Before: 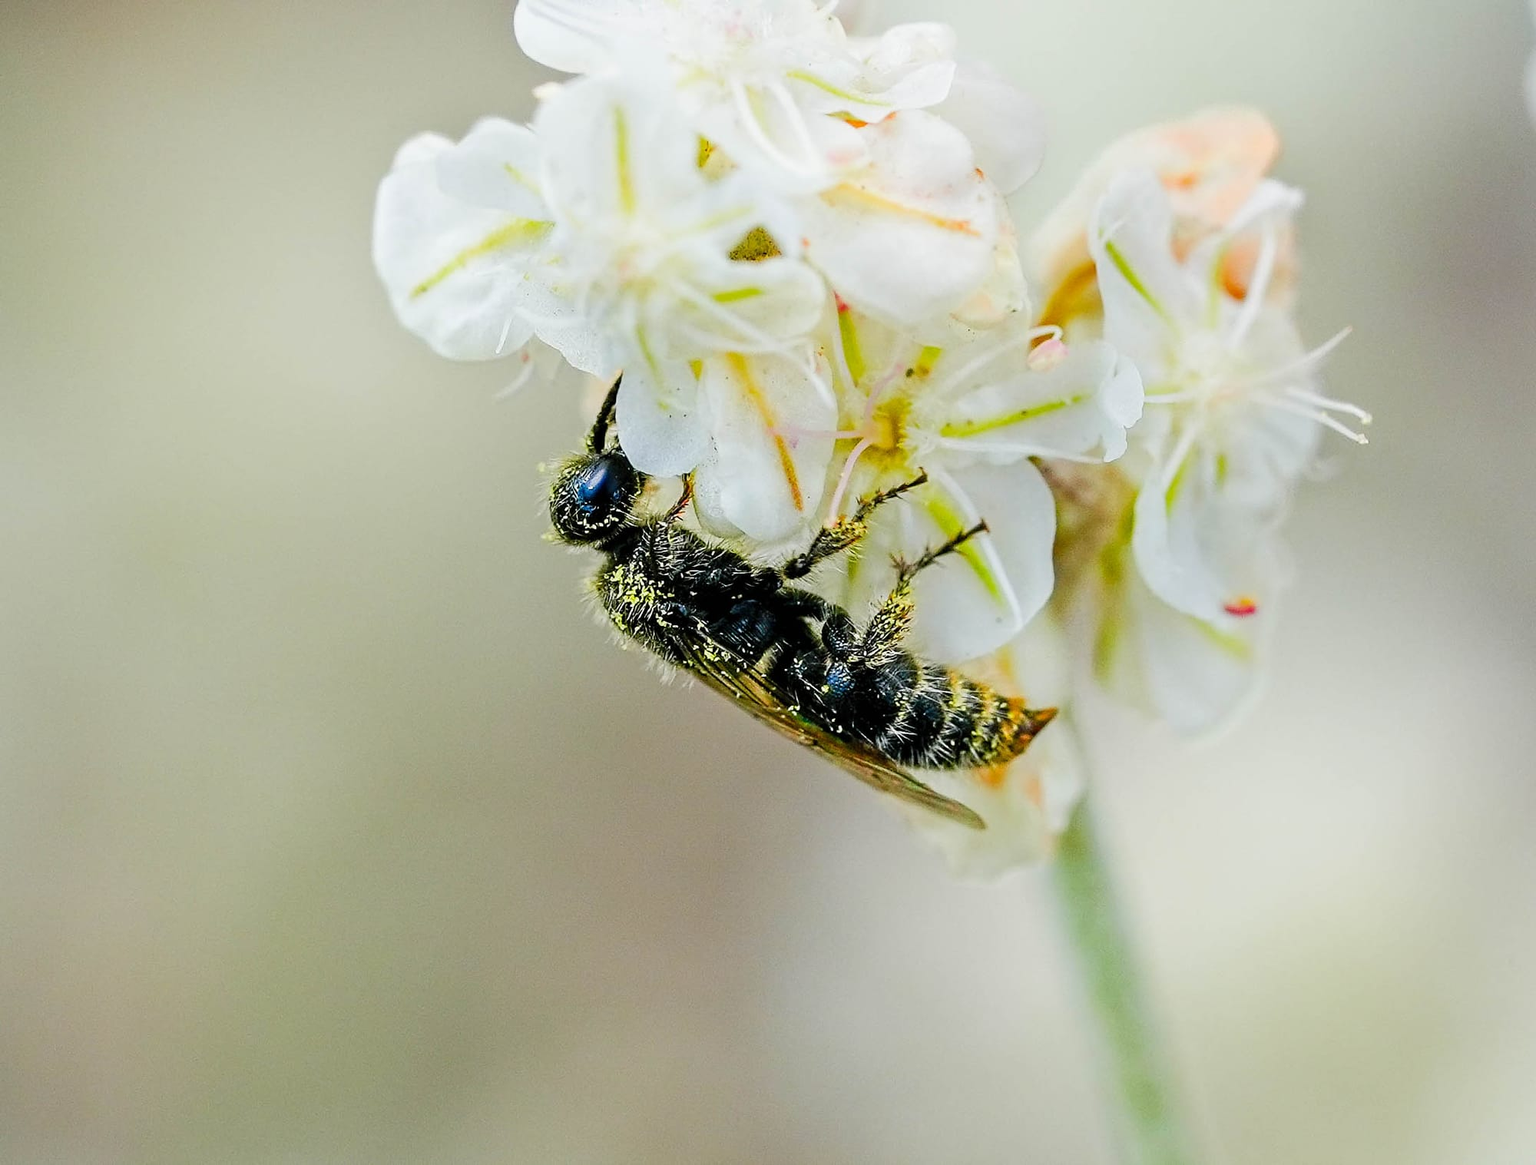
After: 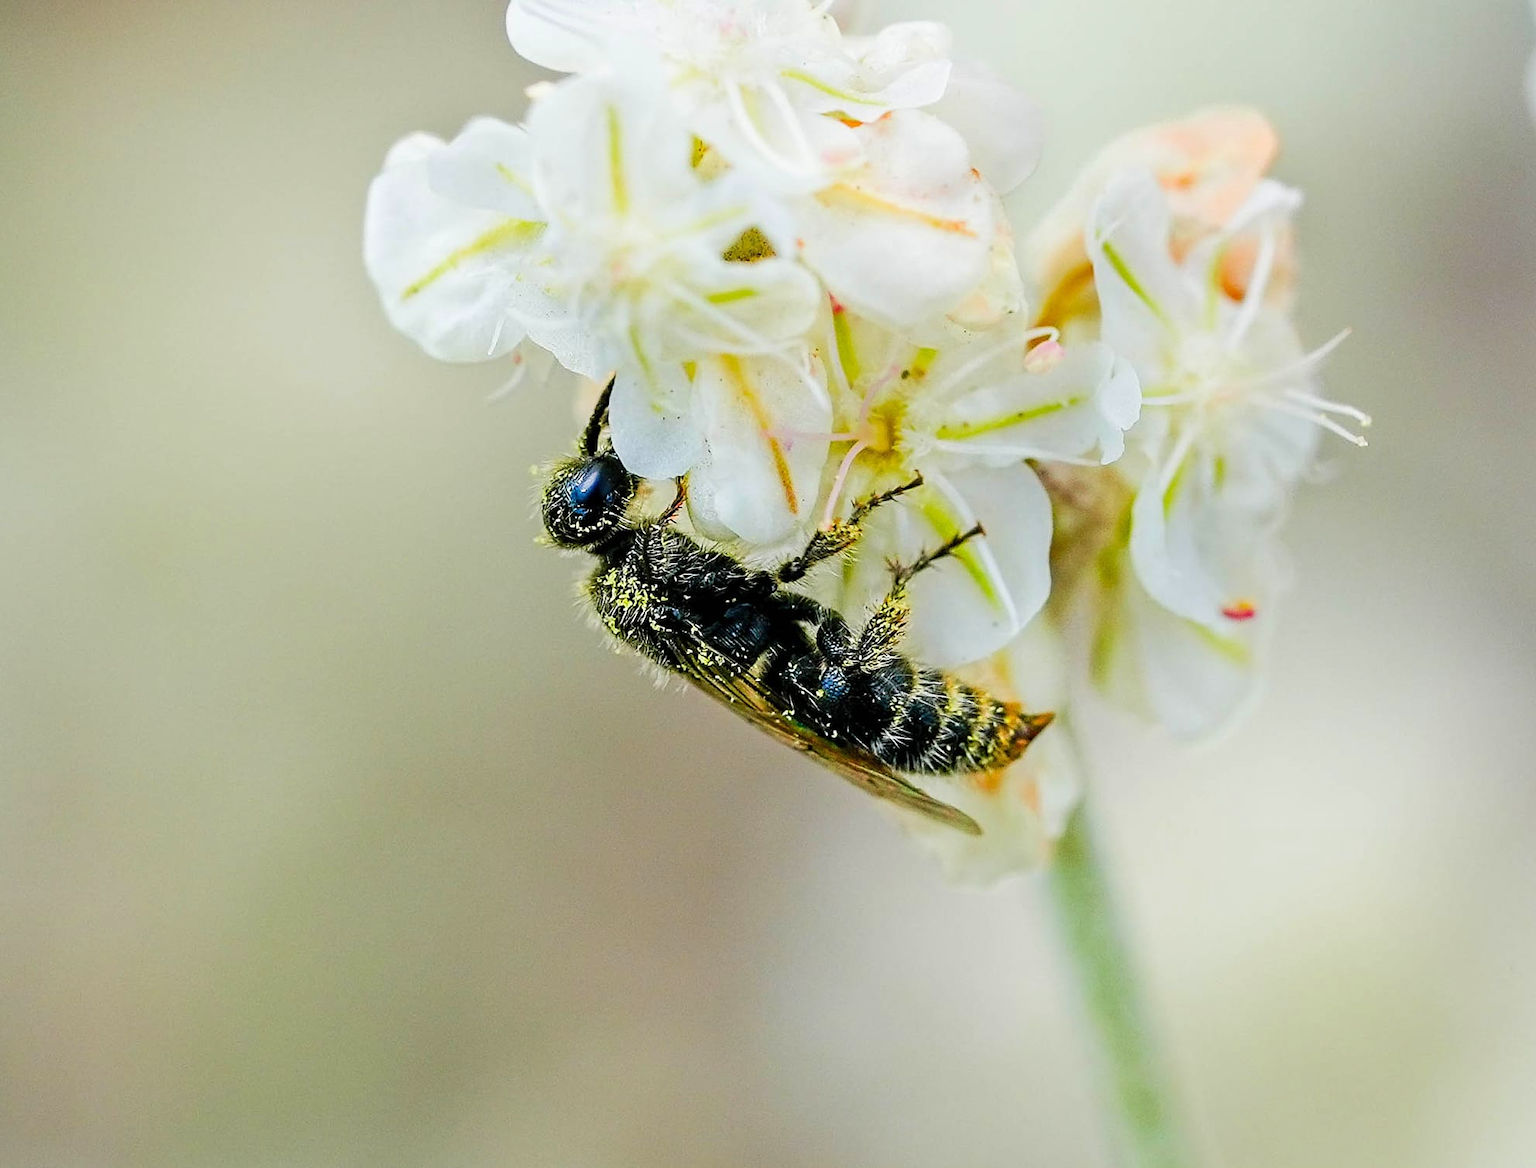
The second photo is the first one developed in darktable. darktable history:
crop and rotate: left 0.803%, top 0.161%, bottom 0.412%
velvia: strength 14.83%
exposure: exposure 0.029 EV, compensate highlight preservation false
